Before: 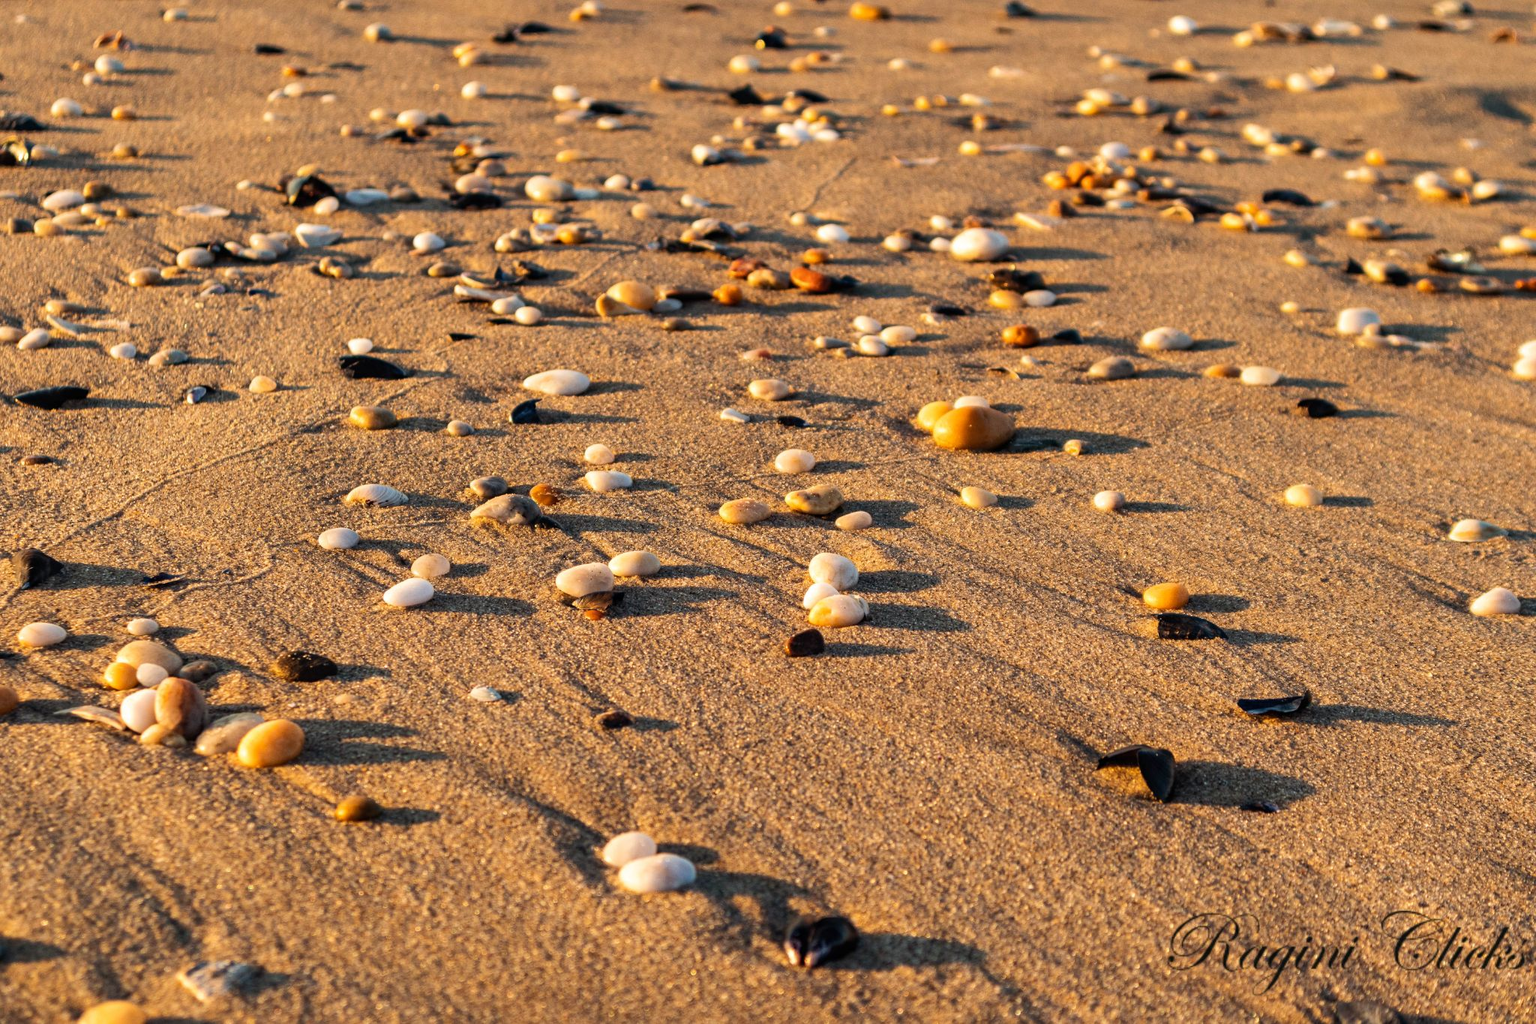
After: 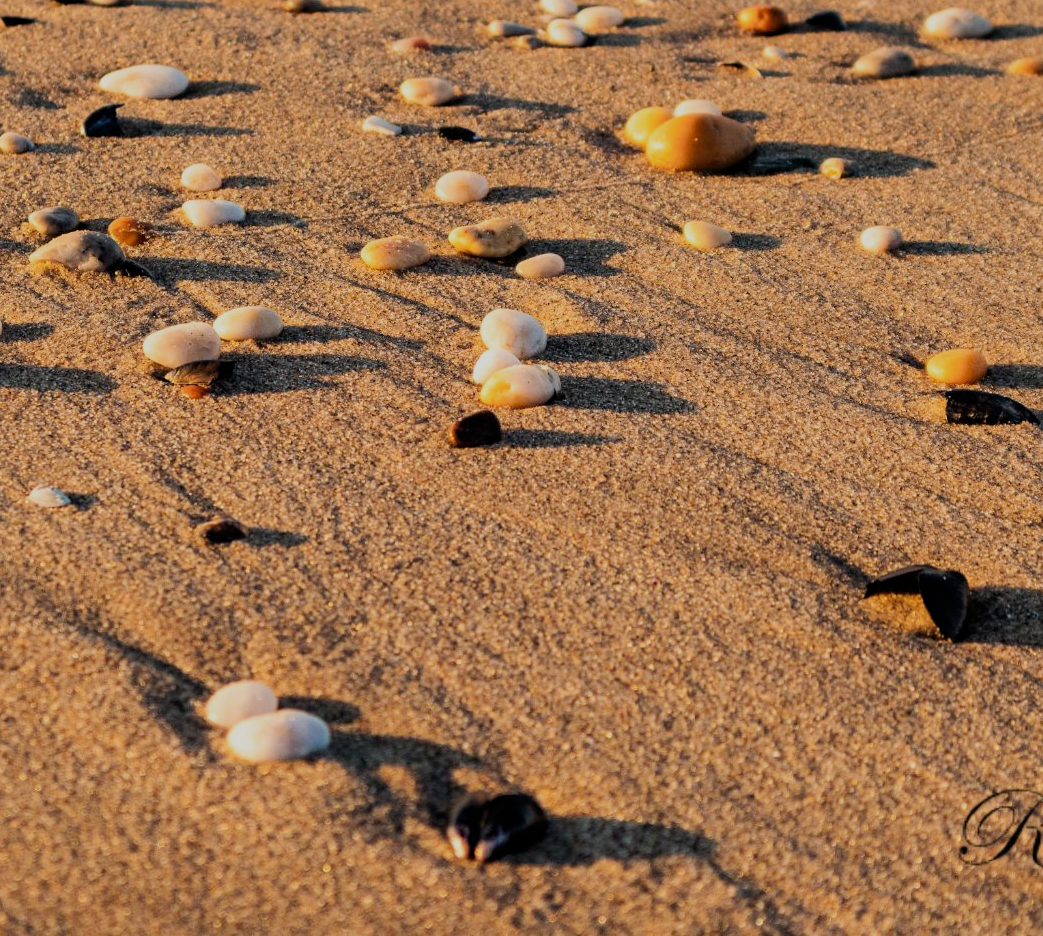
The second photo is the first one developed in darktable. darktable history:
crop and rotate: left 29.22%, top 31.406%, right 19.808%
filmic rgb: black relative exposure -7.65 EV, white relative exposure 4.56 EV, threshold 5.99 EV, hardness 3.61, enable highlight reconstruction true
